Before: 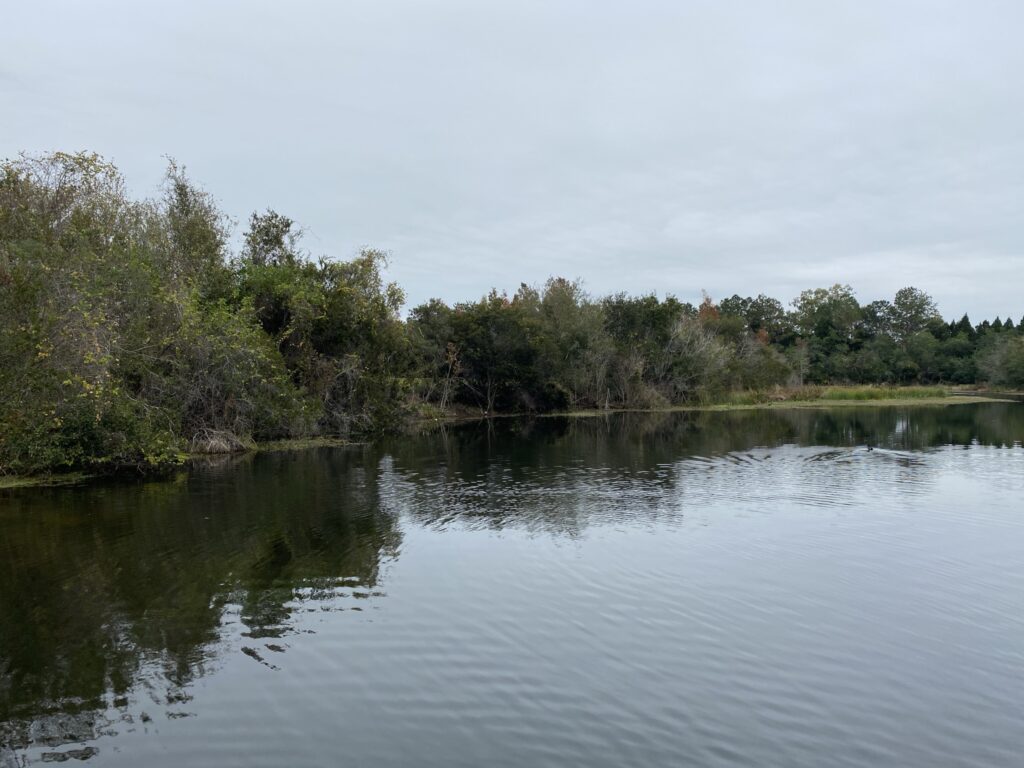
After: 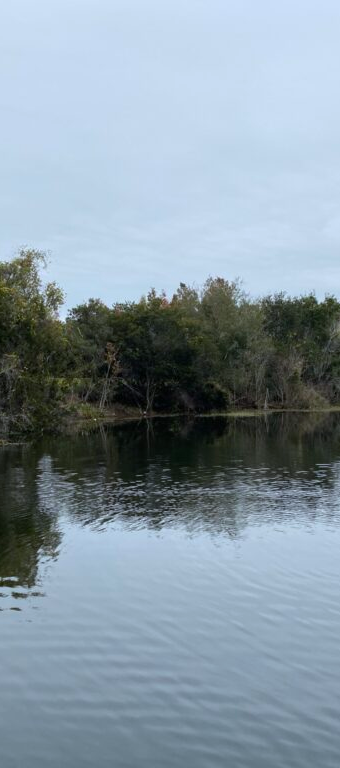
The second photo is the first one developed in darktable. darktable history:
crop: left 33.36%, right 33.36%
white balance: red 0.983, blue 1.036
